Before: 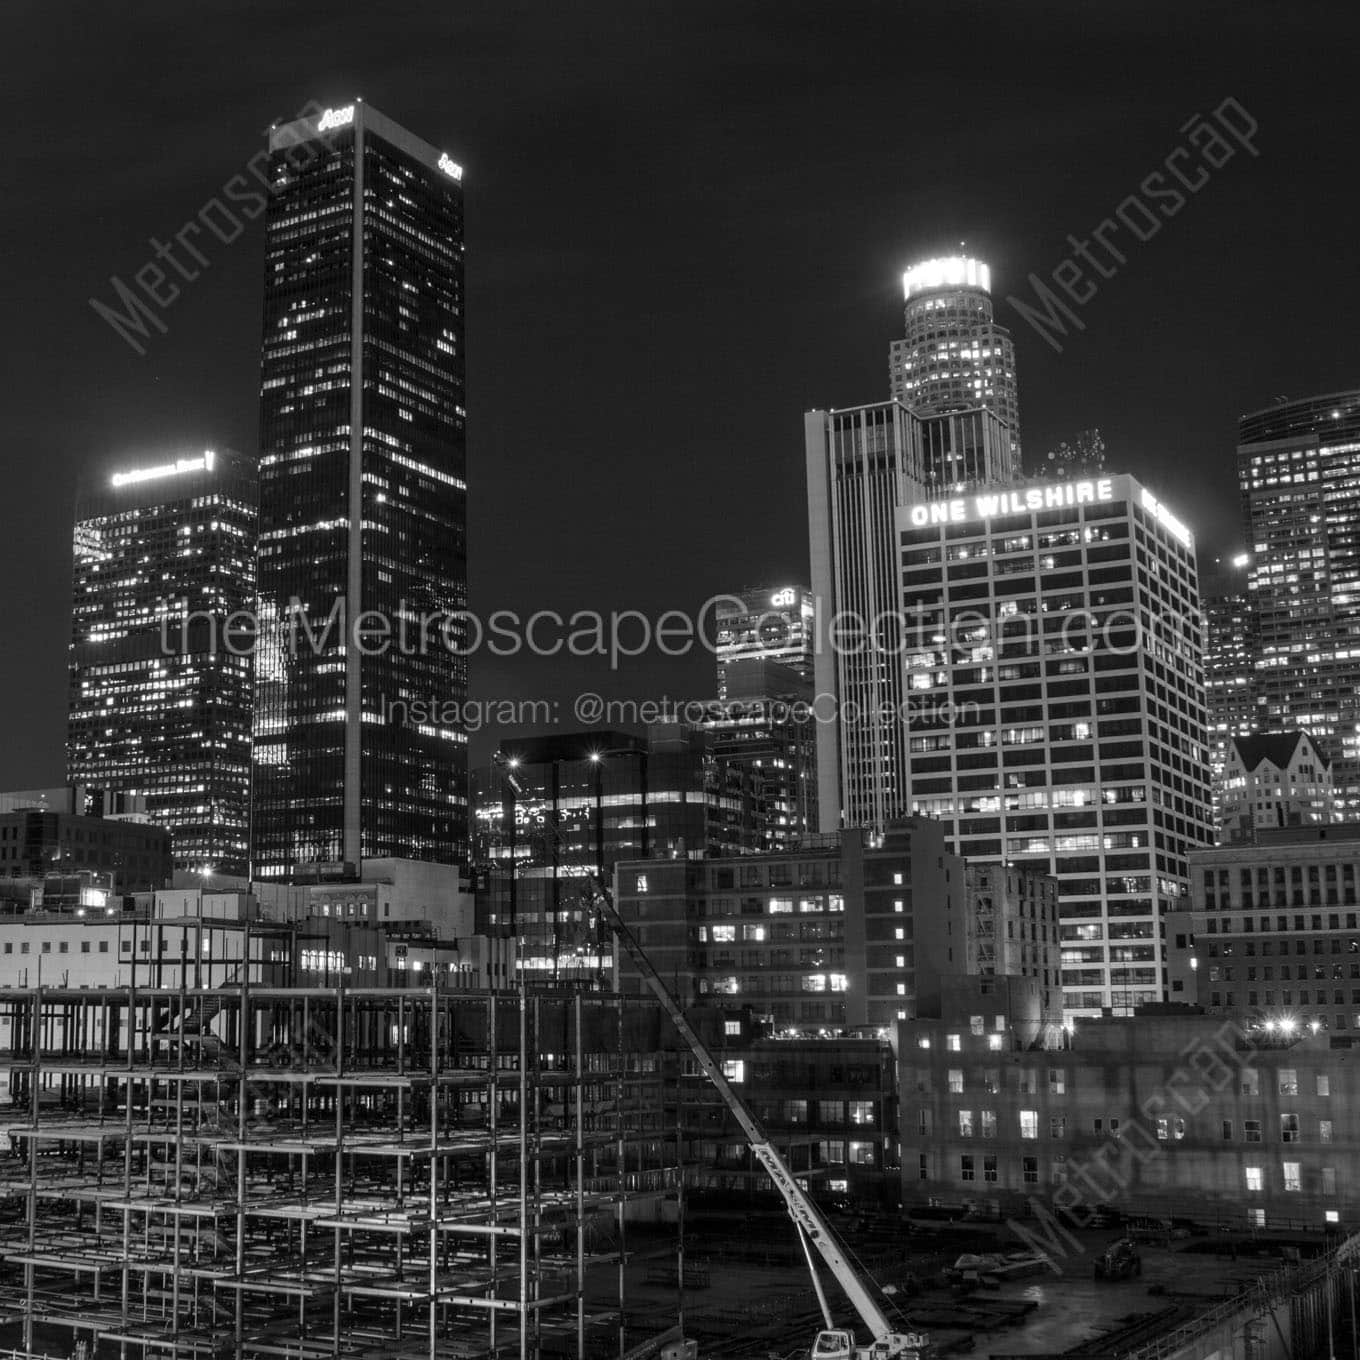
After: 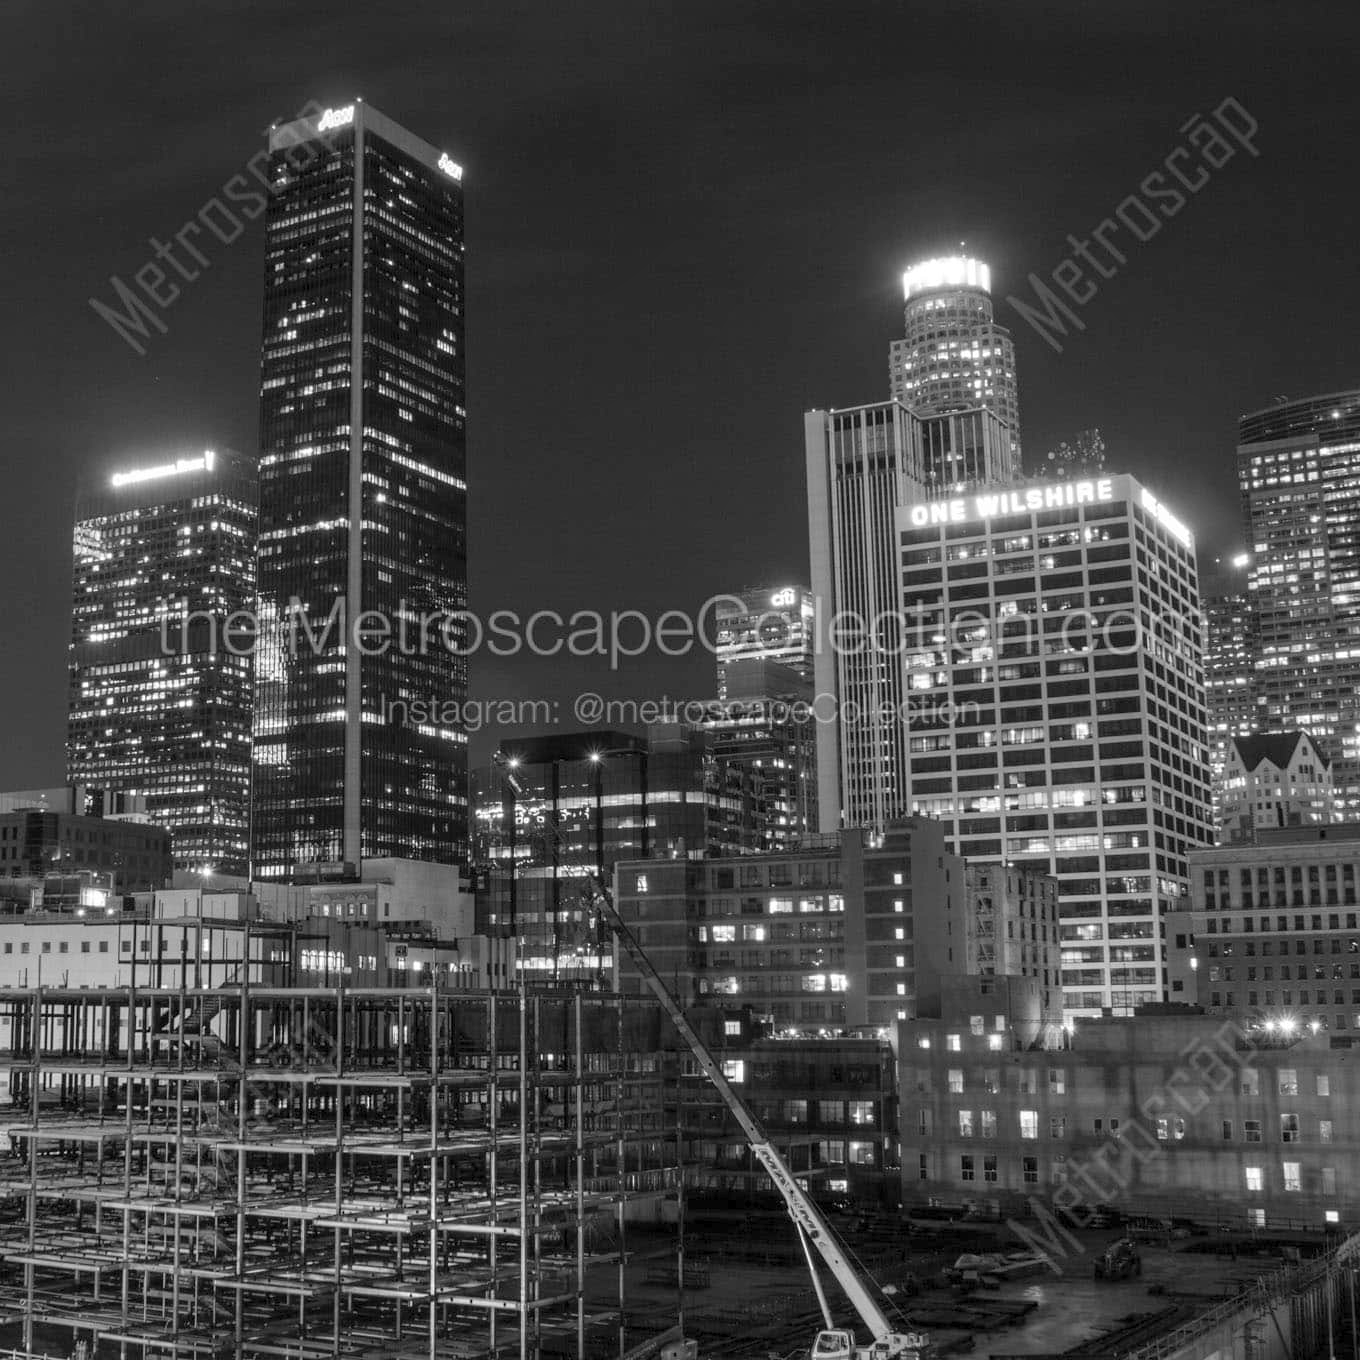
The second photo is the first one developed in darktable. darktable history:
shadows and highlights: shadows -23.28, highlights 44.39, soften with gaussian
contrast brightness saturation: brightness 0.142
